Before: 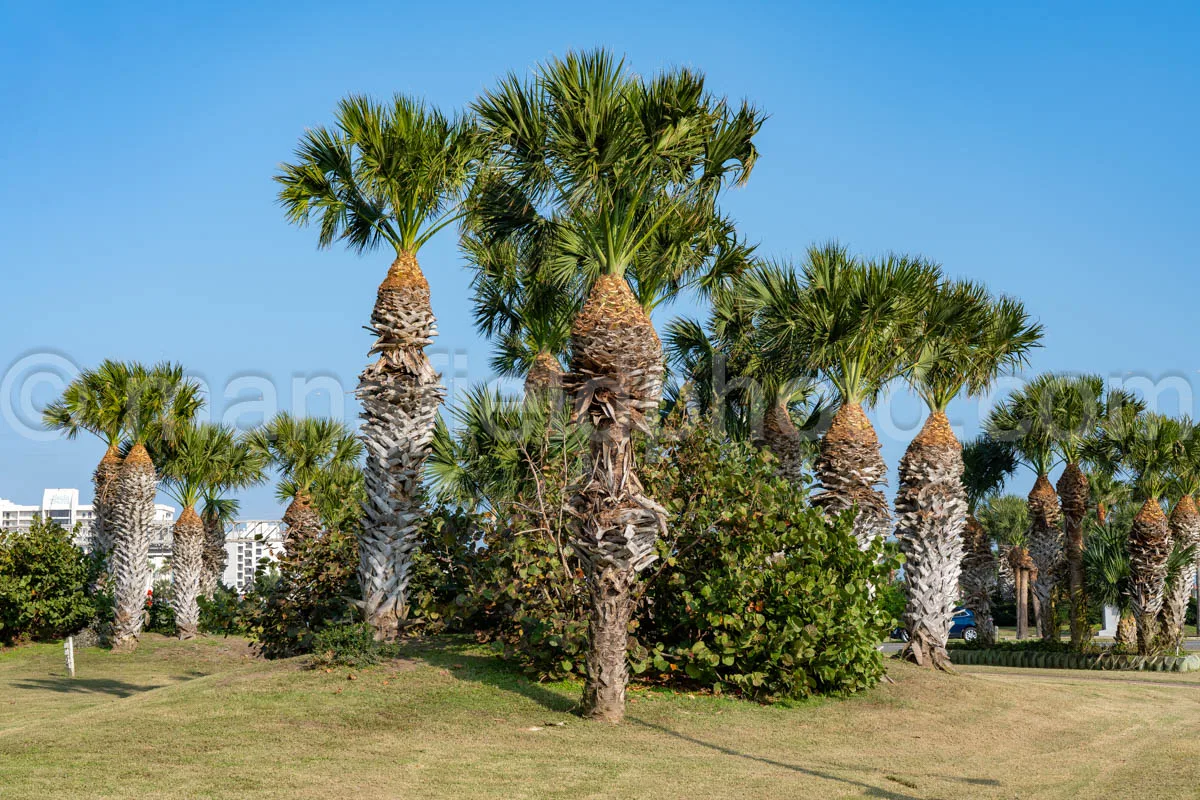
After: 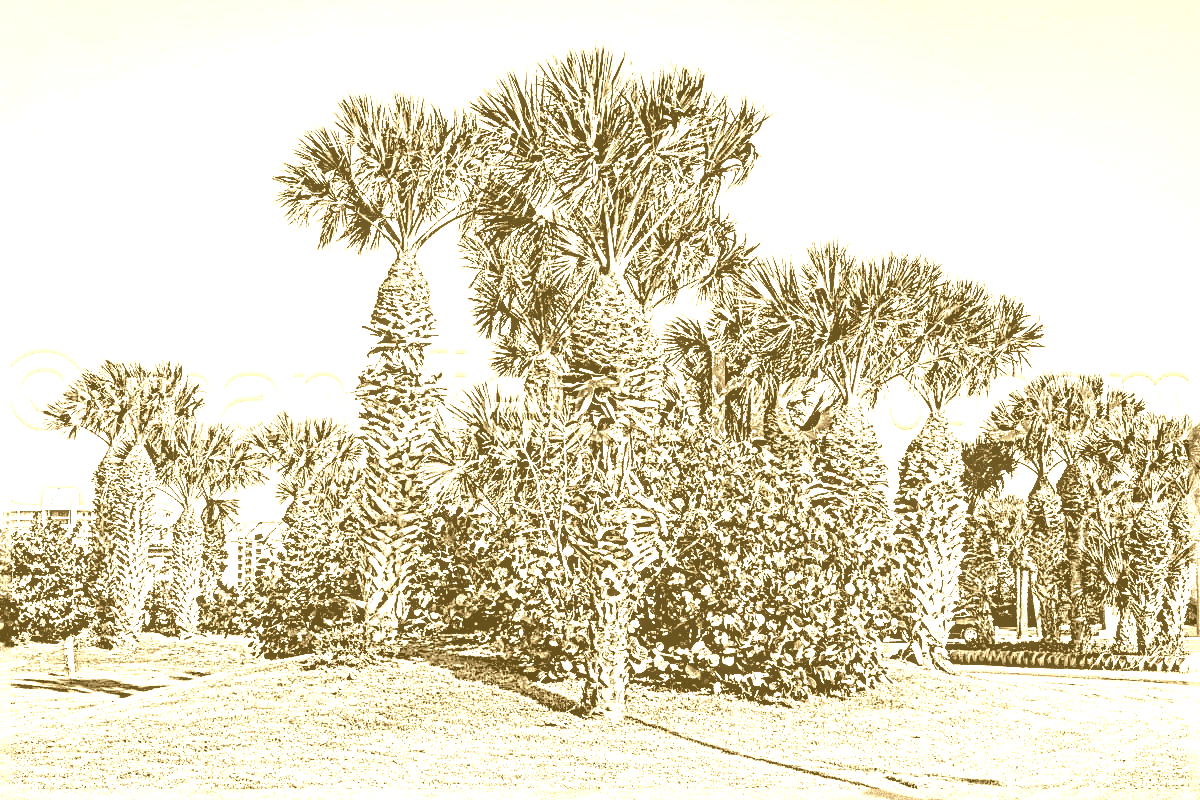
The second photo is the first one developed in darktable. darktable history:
color balance rgb: shadows lift › chroma 3%, shadows lift › hue 280.8°, power › hue 330°, highlights gain › chroma 3%, highlights gain › hue 75.6°, global offset › luminance -1%, perceptual saturation grading › global saturation 20%, perceptual saturation grading › highlights -25%, perceptual saturation grading › shadows 50%, global vibrance 20%
colorize: hue 36°, source mix 100%
local contrast: on, module defaults
exposure: black level correction 0, exposure 1.2 EV, compensate exposure bias true, compensate highlight preservation false
sharpen: radius 4.001, amount 2
